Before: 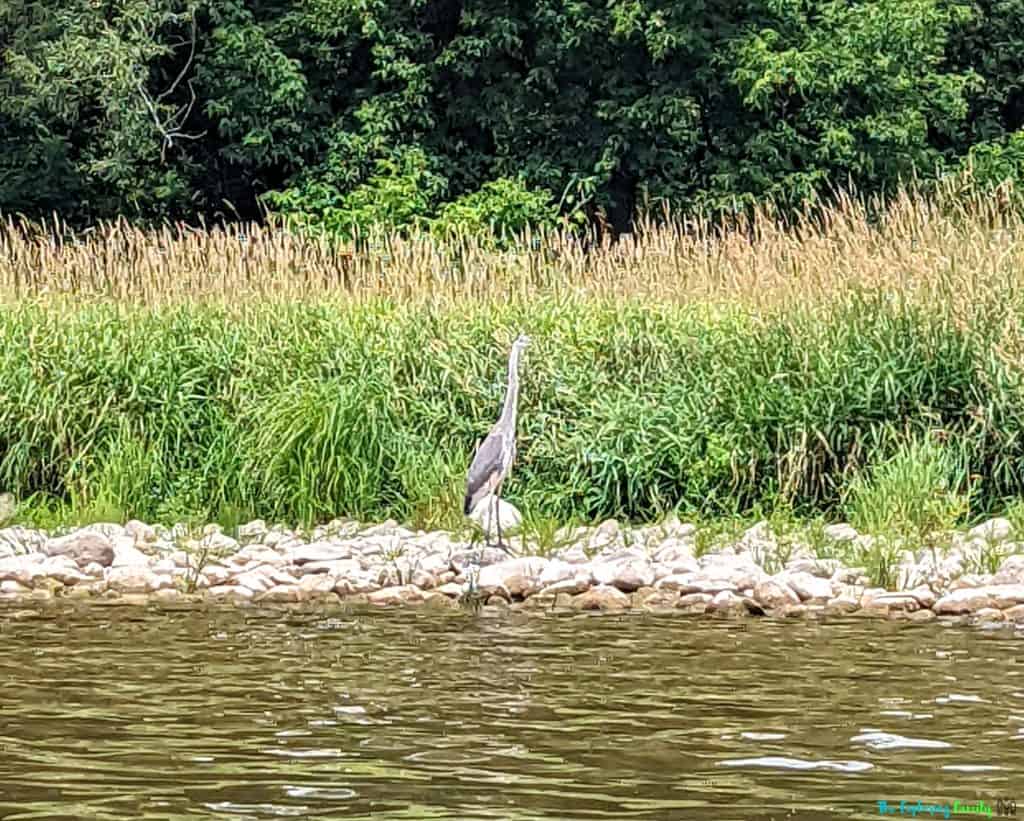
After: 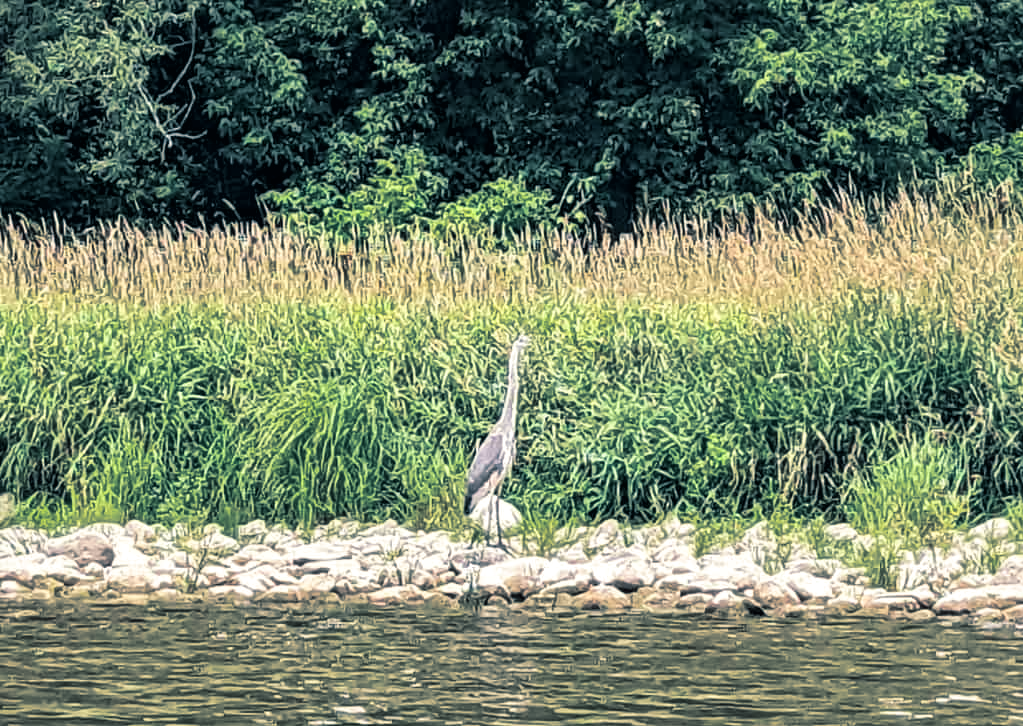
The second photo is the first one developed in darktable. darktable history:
crop and rotate: top 0%, bottom 11.49%
color correction: highlights a* 0.207, highlights b* 2.7, shadows a* -0.874, shadows b* -4.78
local contrast: mode bilateral grid, contrast 20, coarseness 50, detail 120%, midtone range 0.2
split-toning: shadows › hue 205.2°, shadows › saturation 0.43, highlights › hue 54°, highlights › saturation 0.54
